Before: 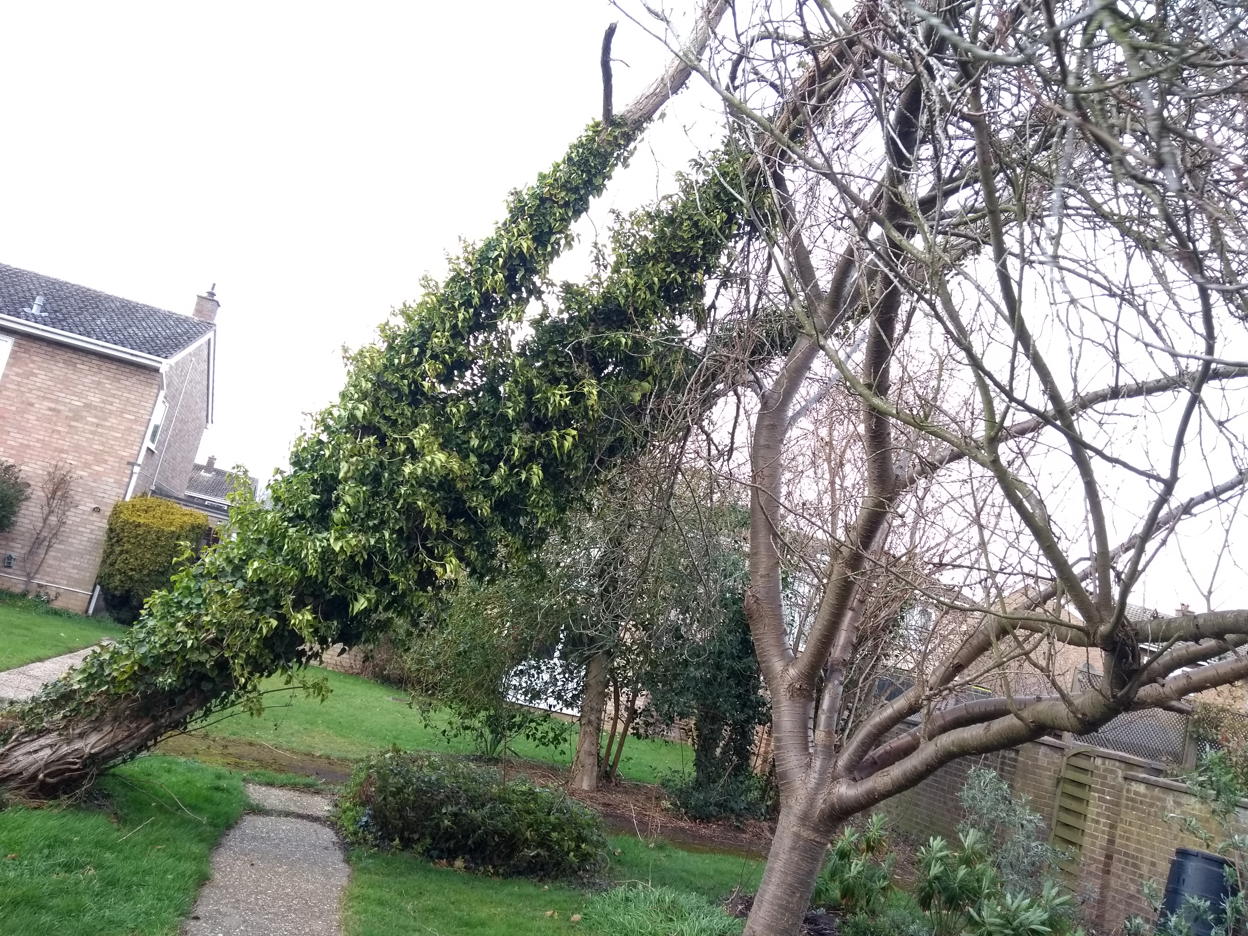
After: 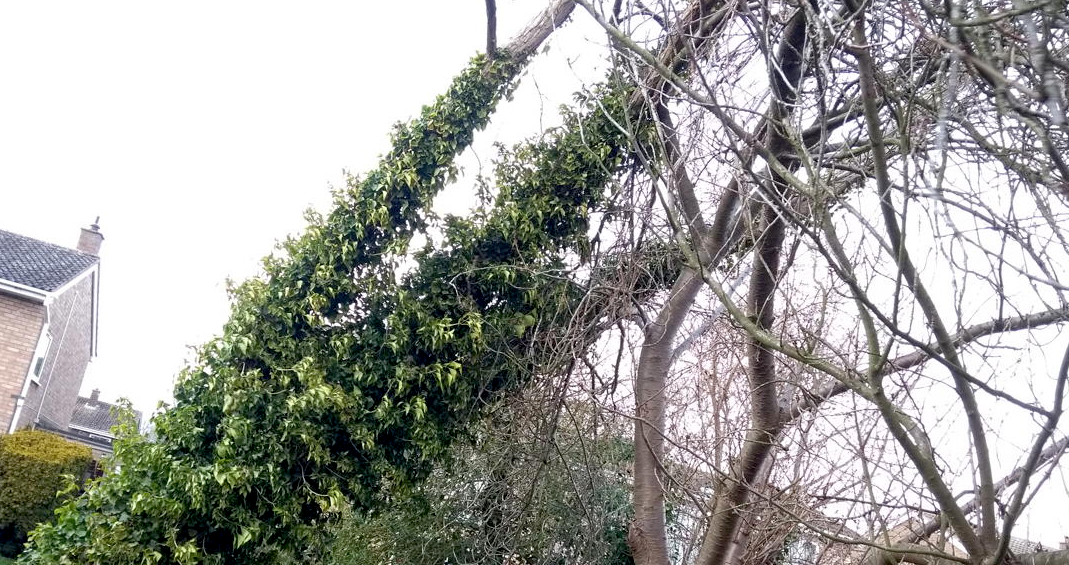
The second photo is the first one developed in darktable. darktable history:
tone equalizer: on, module defaults
exposure: black level correction 0.009, compensate highlight preservation false
crop and rotate: left 9.345%, top 7.22%, right 4.982%, bottom 32.331%
